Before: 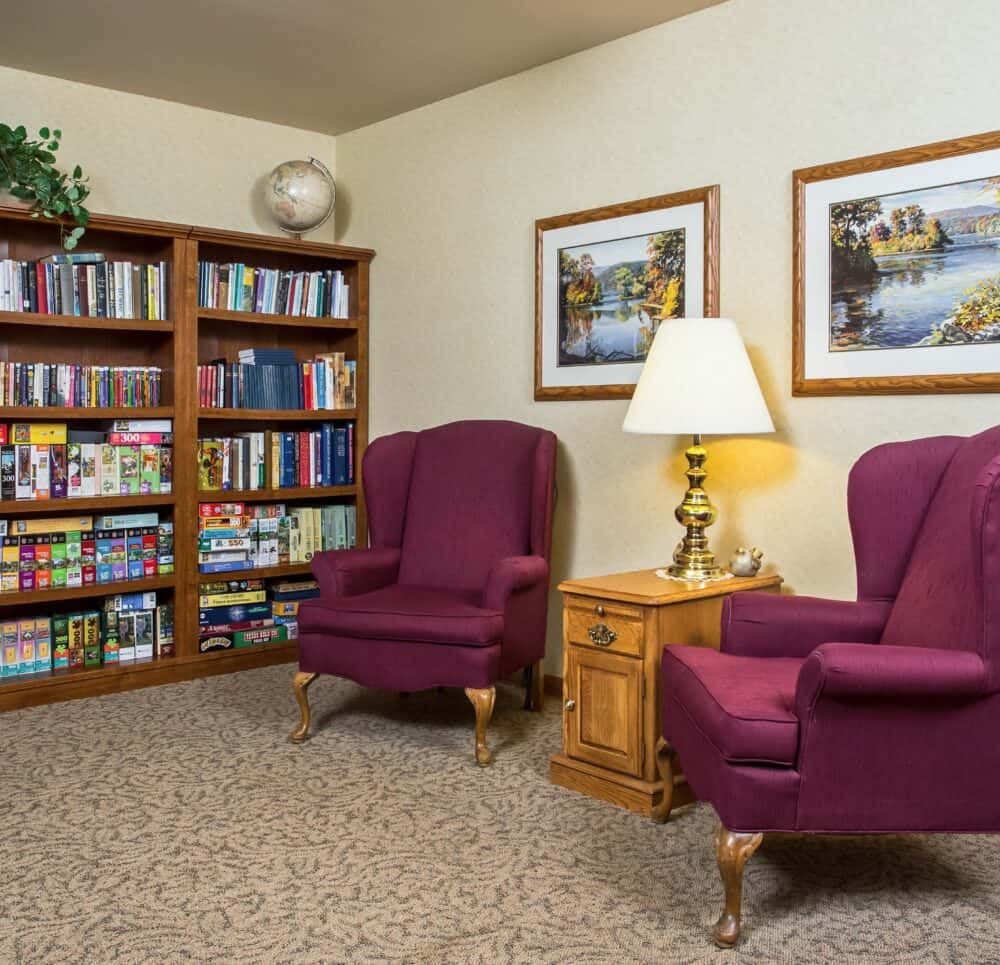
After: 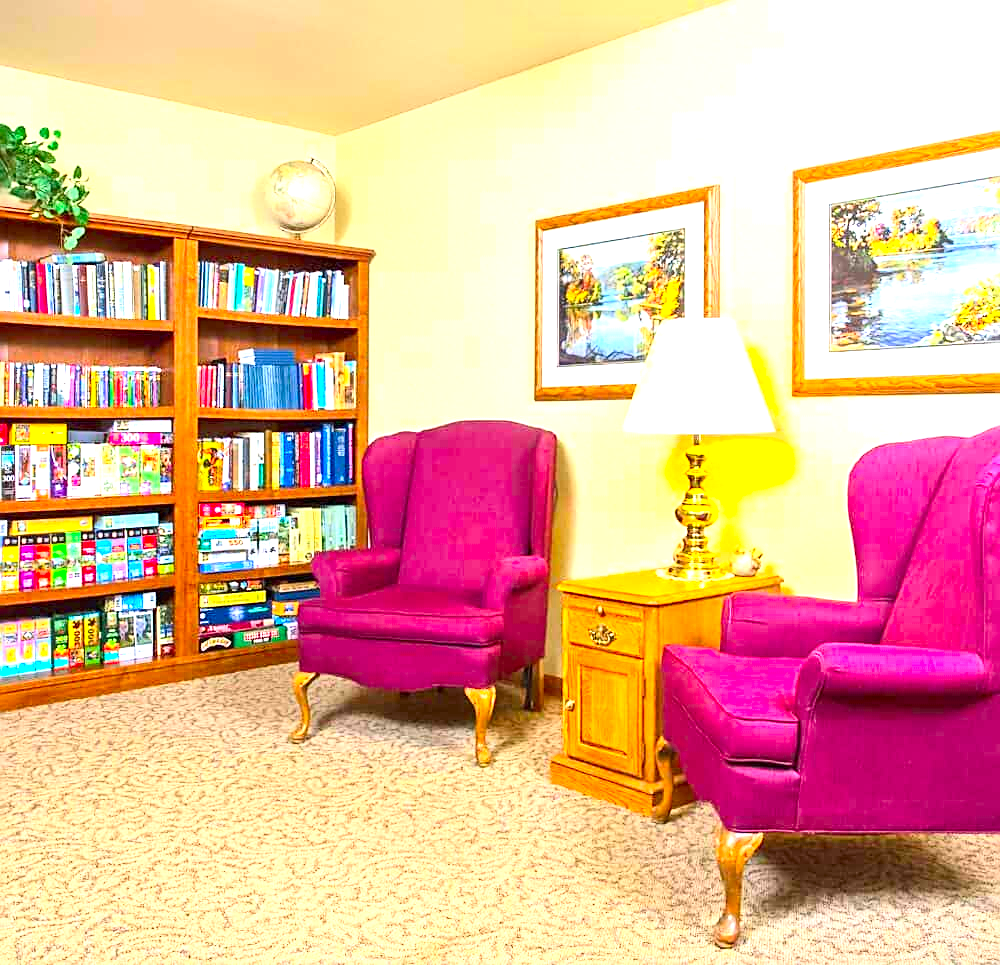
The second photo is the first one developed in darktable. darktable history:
sharpen: on, module defaults
contrast brightness saturation: contrast 0.196, brightness 0.204, saturation 0.797
exposure: black level correction 0, exposure 1.594 EV, compensate highlight preservation false
